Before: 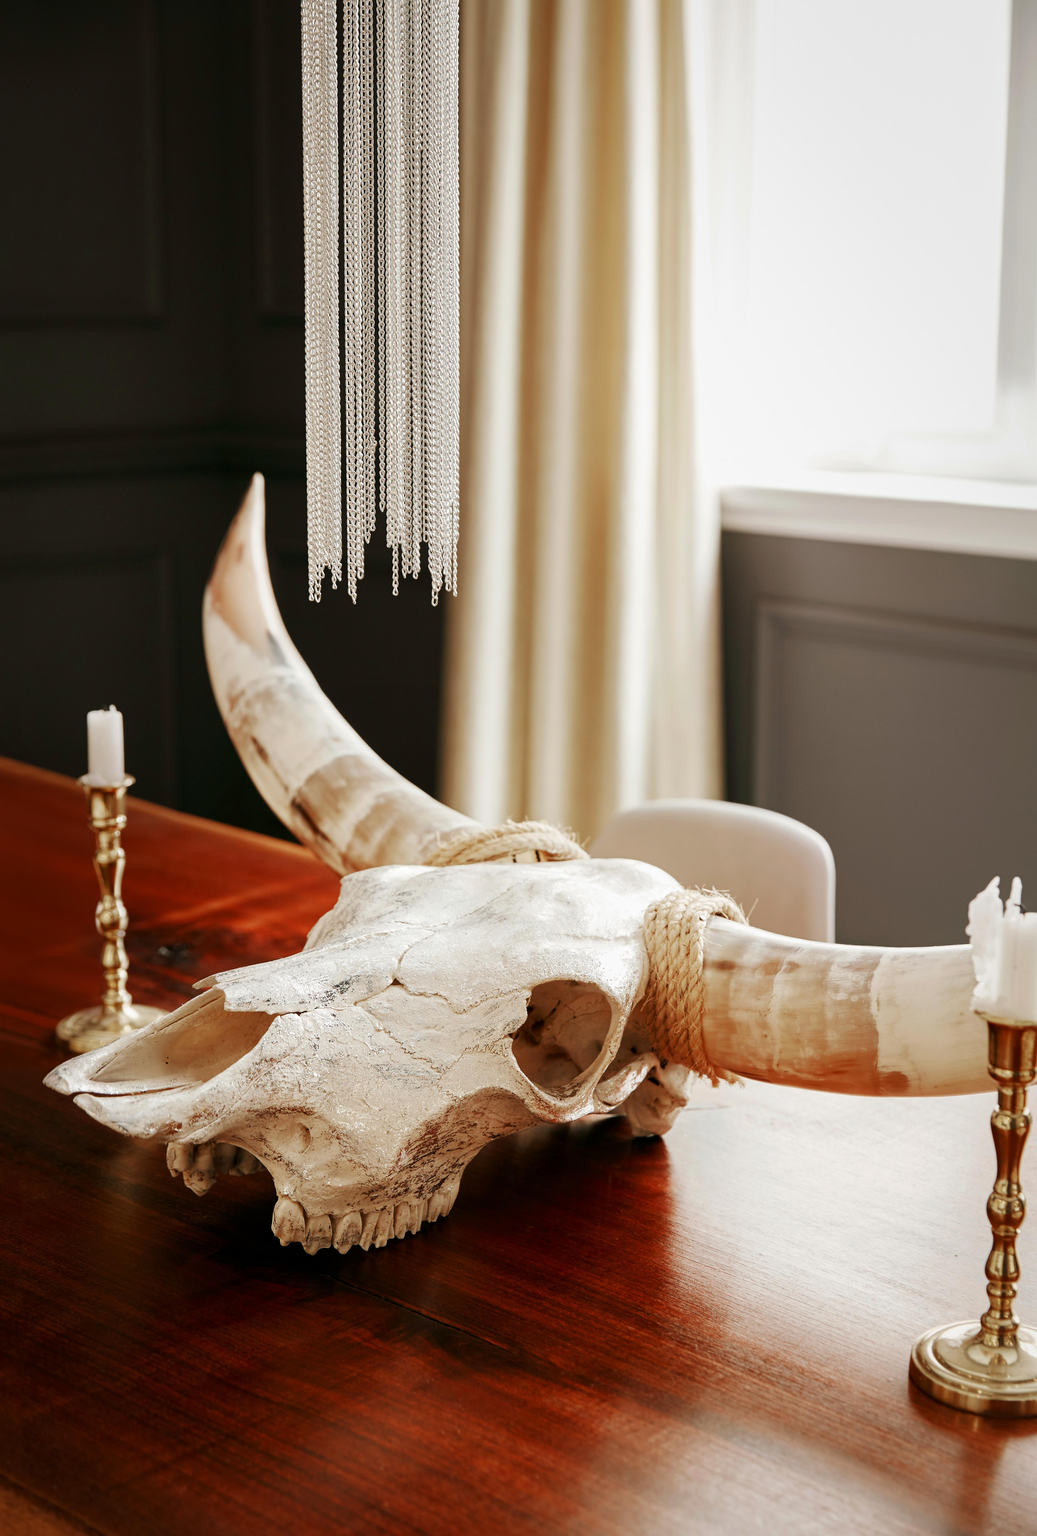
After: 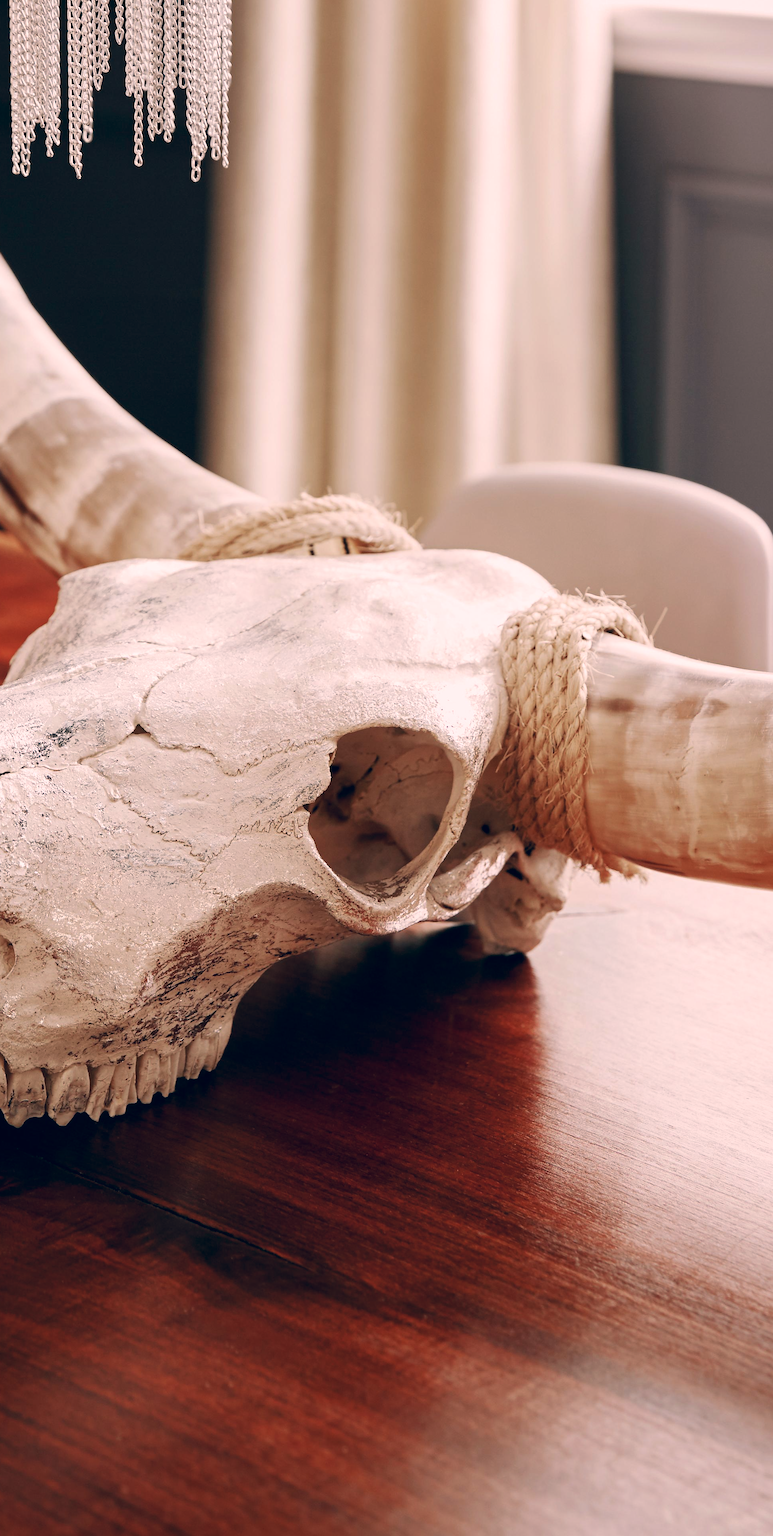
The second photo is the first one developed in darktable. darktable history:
crop and rotate: left 28.998%, top 31.362%, right 19.809%
color correction: highlights a* 14.12, highlights b* 5.69, shadows a* -5.98, shadows b* -15.36, saturation 0.874
